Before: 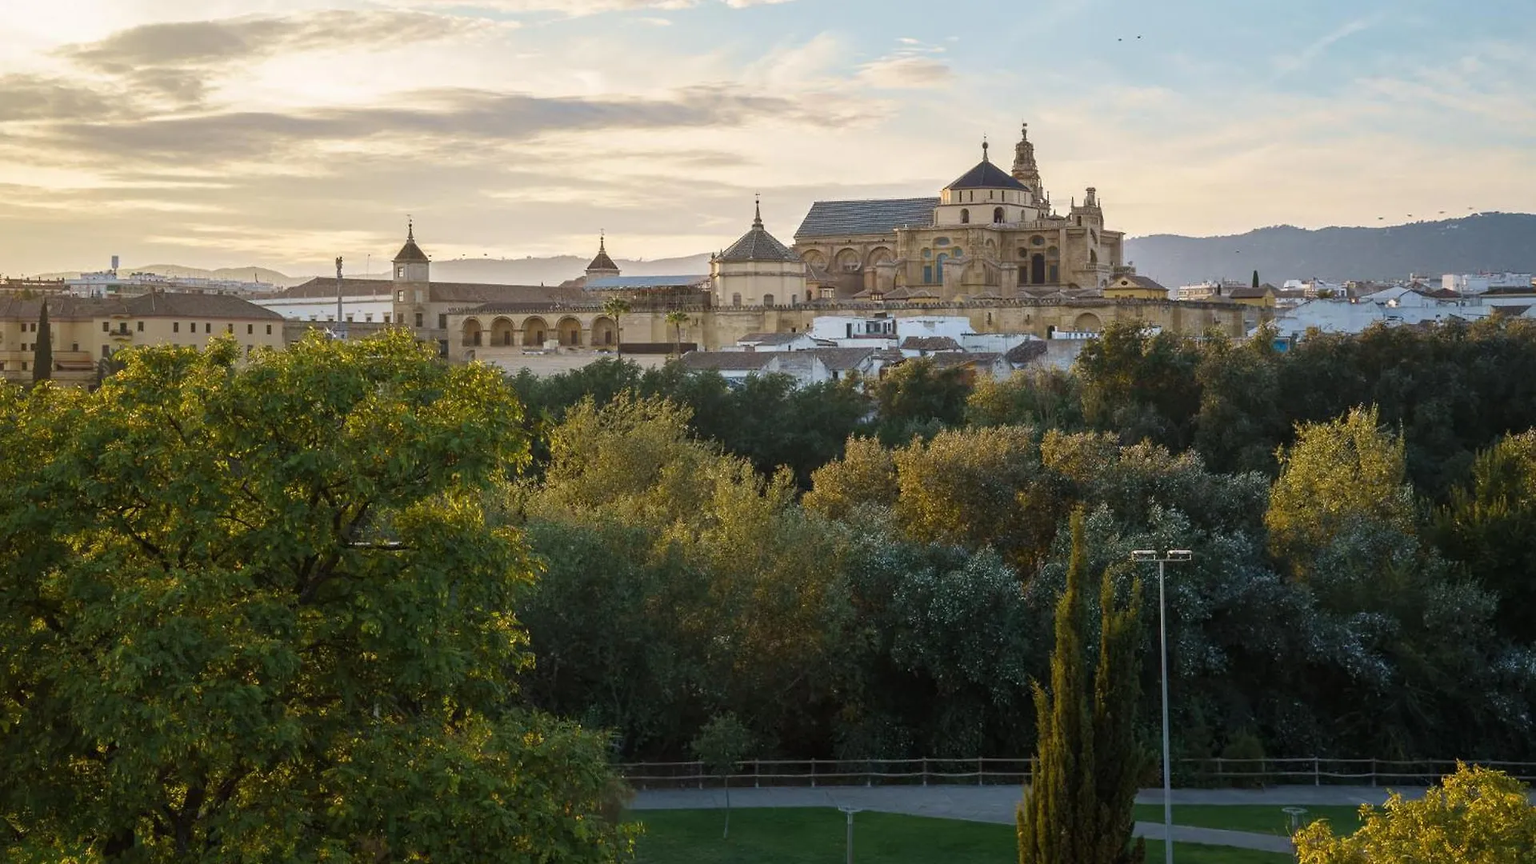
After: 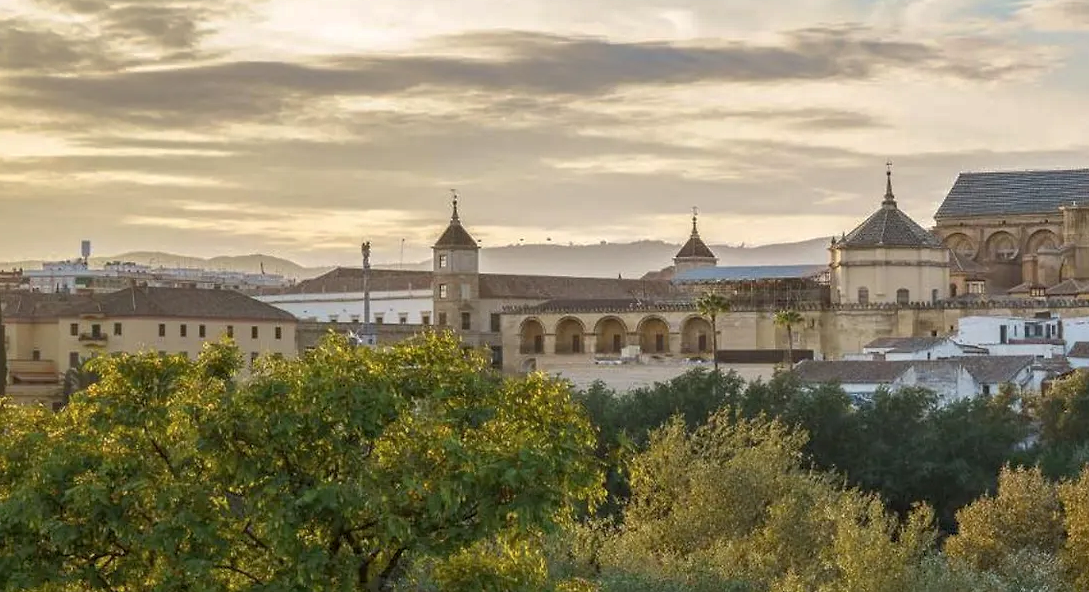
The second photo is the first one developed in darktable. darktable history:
local contrast: on, module defaults
crop and rotate: left 3.029%, top 7.38%, right 40.24%, bottom 37.745%
shadows and highlights: on, module defaults
